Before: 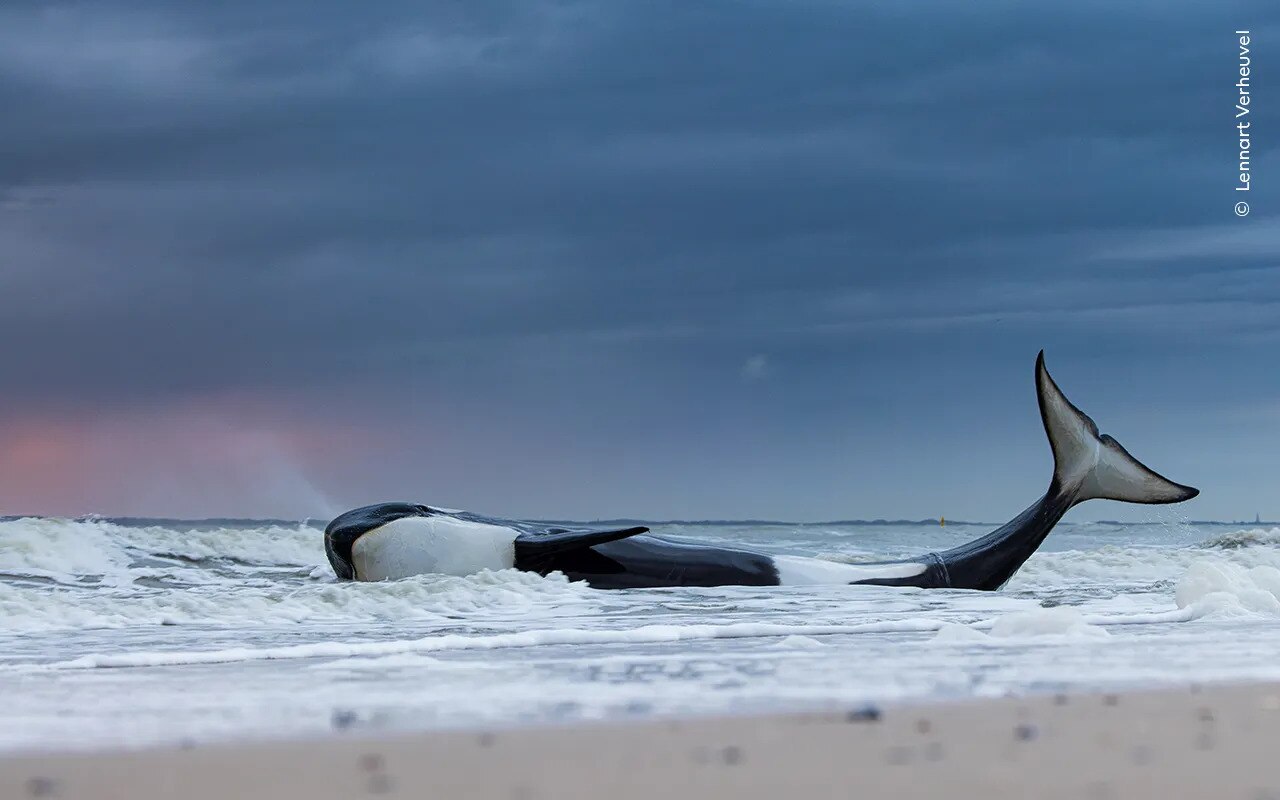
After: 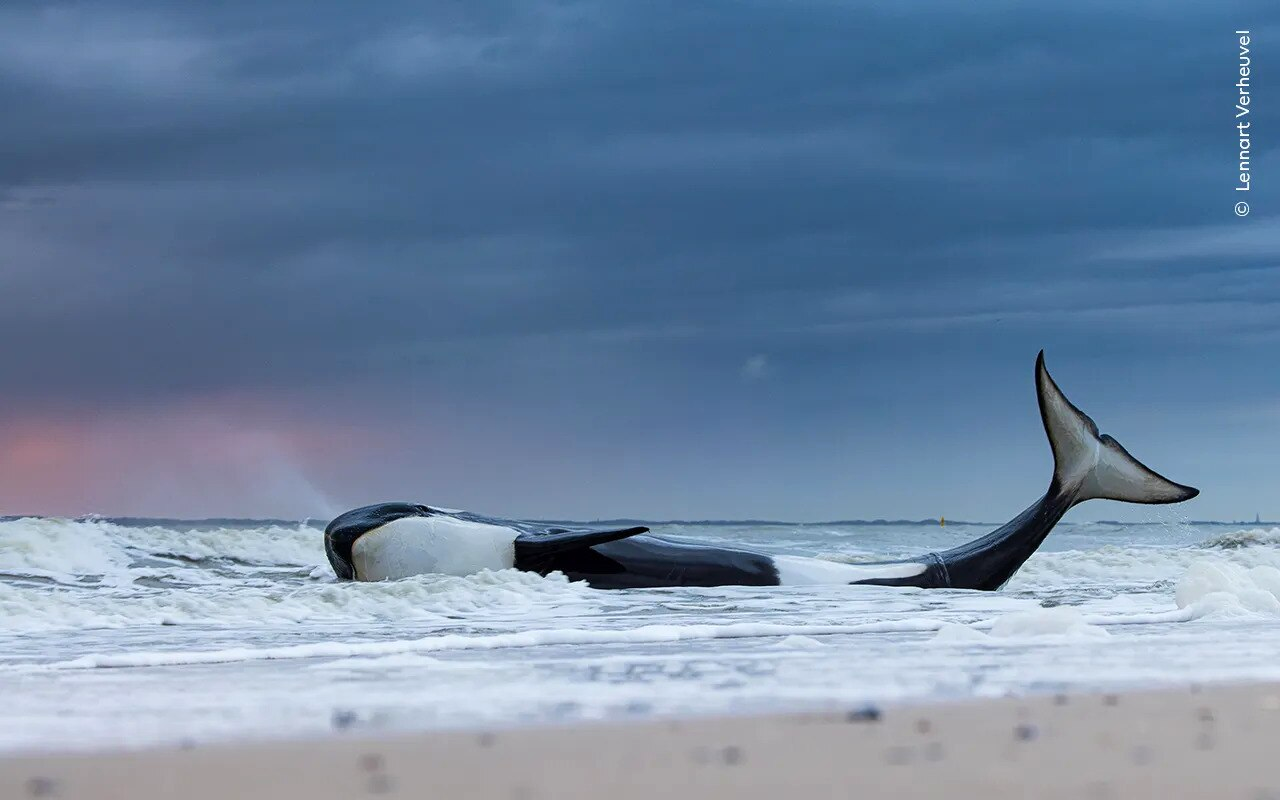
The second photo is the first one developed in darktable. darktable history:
contrast brightness saturation: contrast 0.1, brightness 0.03, saturation 0.09
